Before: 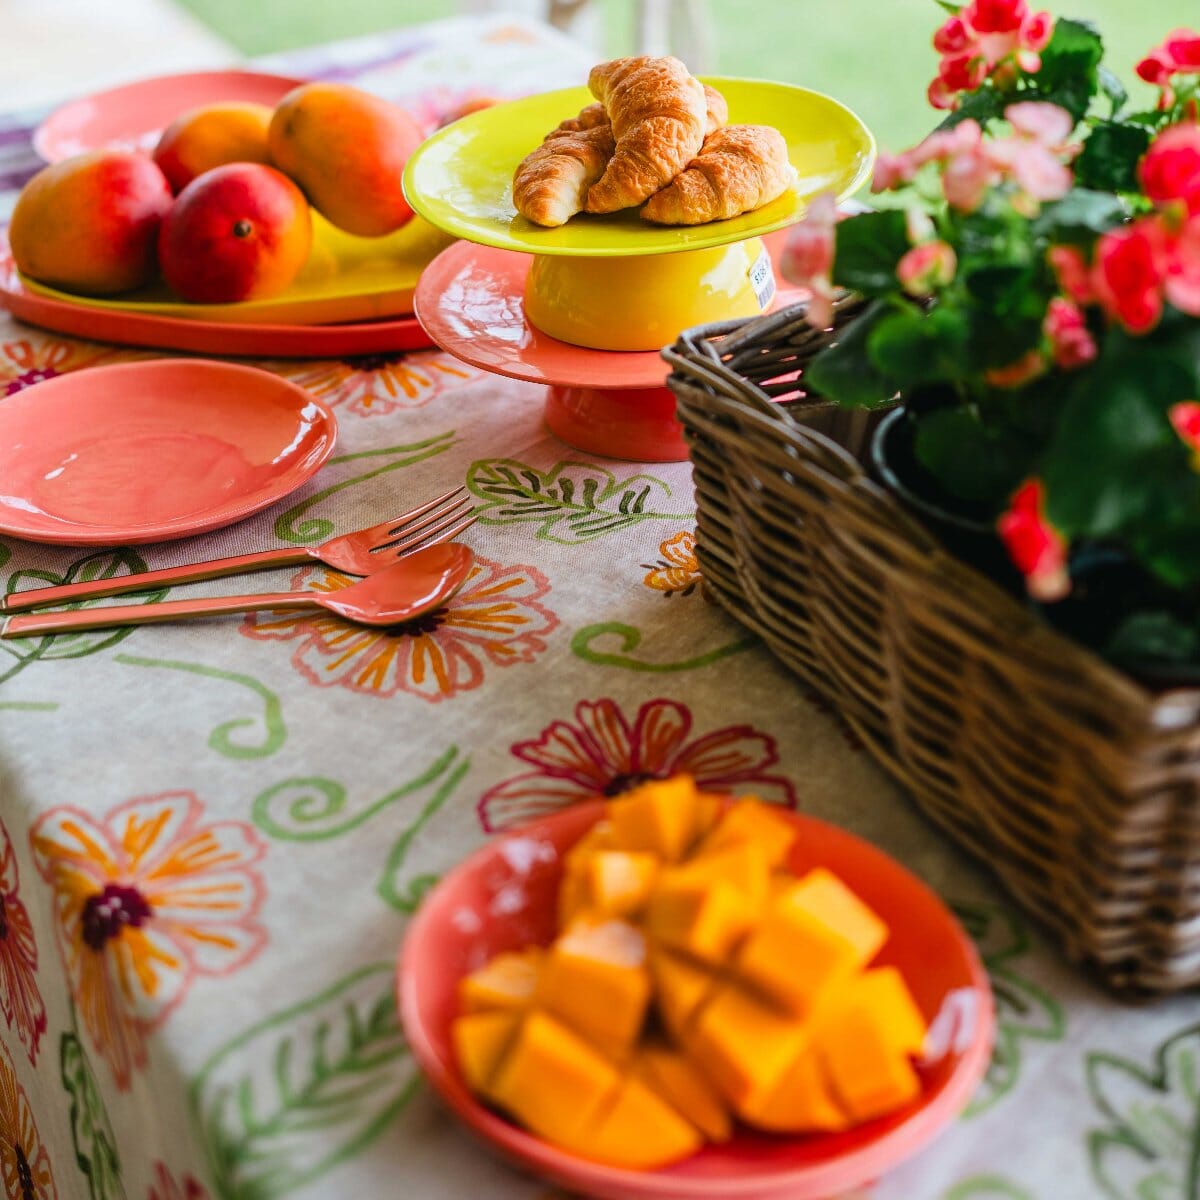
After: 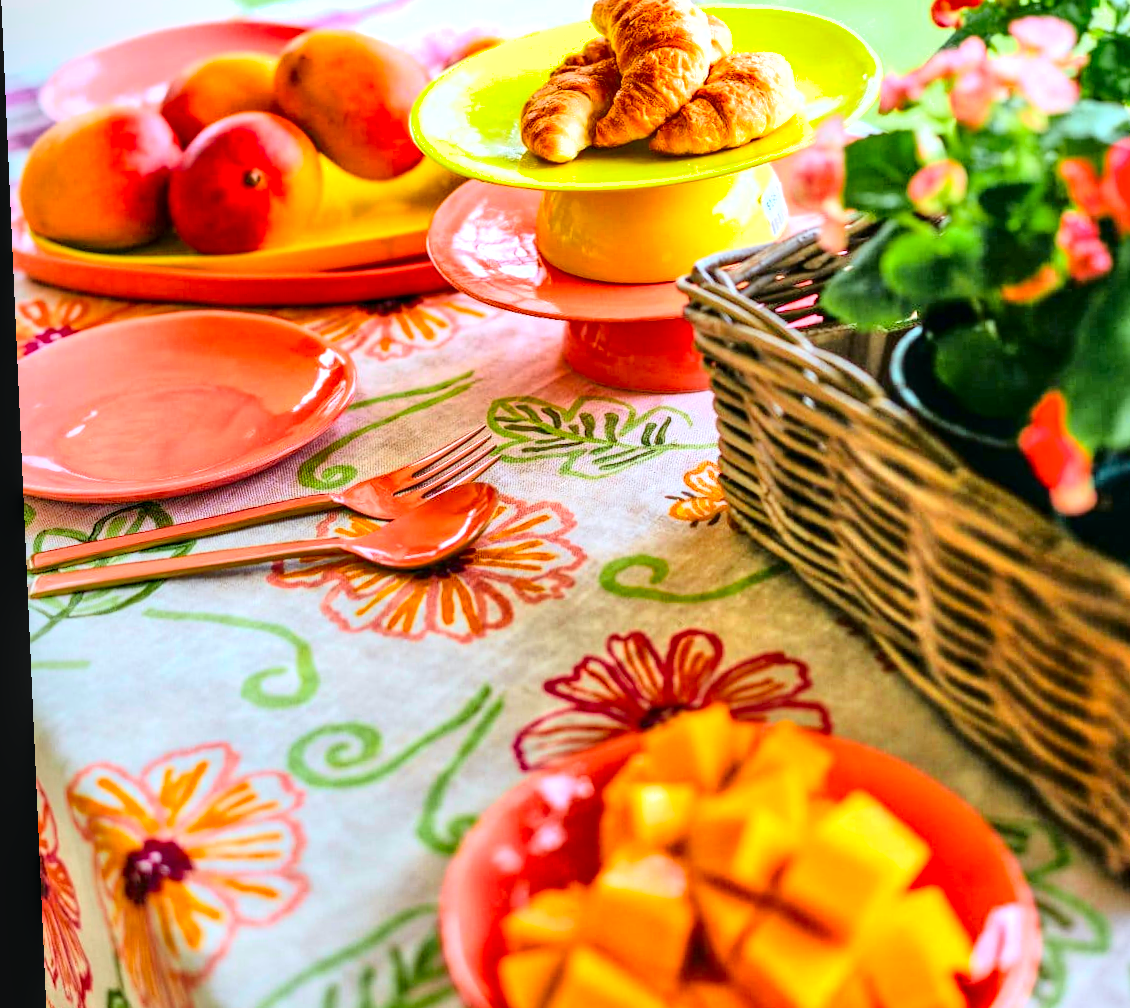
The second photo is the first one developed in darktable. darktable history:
tone equalizer: -7 EV 0.15 EV, -6 EV 0.6 EV, -5 EV 1.15 EV, -4 EV 1.33 EV, -3 EV 1.15 EV, -2 EV 0.6 EV, -1 EV 0.15 EV, mask exposure compensation -0.5 EV
rotate and perspective: rotation -2.56°, automatic cropping off
local contrast: on, module defaults
white balance: red 0.967, blue 1.049
crop: top 7.49%, right 9.717%, bottom 11.943%
tone curve: curves: ch0 [(0, 0) (0.042, 0.023) (0.157, 0.114) (0.302, 0.308) (0.44, 0.507) (0.607, 0.705) (0.824, 0.882) (1, 0.965)]; ch1 [(0, 0) (0.339, 0.334) (0.445, 0.419) (0.476, 0.454) (0.503, 0.501) (0.517, 0.513) (0.551, 0.567) (0.622, 0.662) (0.706, 0.741) (1, 1)]; ch2 [(0, 0) (0.327, 0.318) (0.417, 0.426) (0.46, 0.453) (0.502, 0.5) (0.514, 0.524) (0.547, 0.572) (0.615, 0.656) (0.717, 0.778) (1, 1)], color space Lab, independent channels, preserve colors none
exposure: exposure 0.766 EV, compensate highlight preservation false
shadows and highlights: low approximation 0.01, soften with gaussian
